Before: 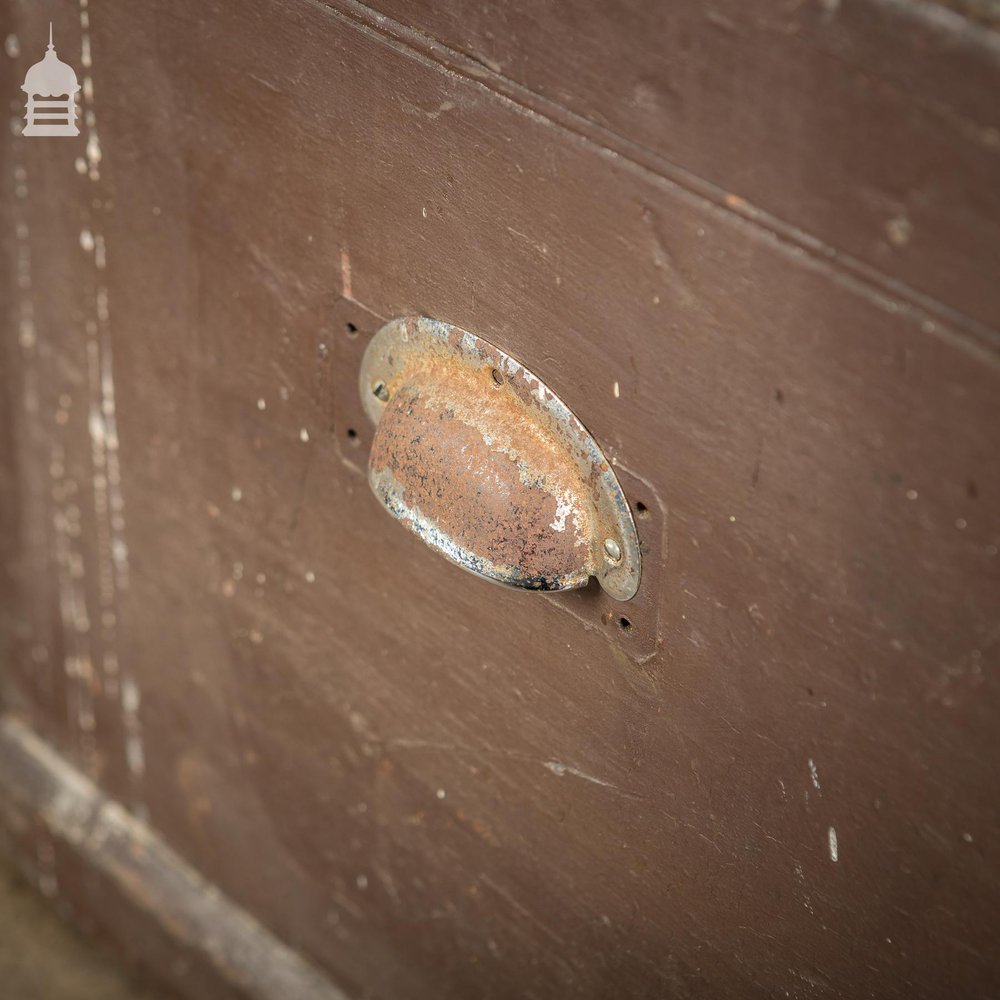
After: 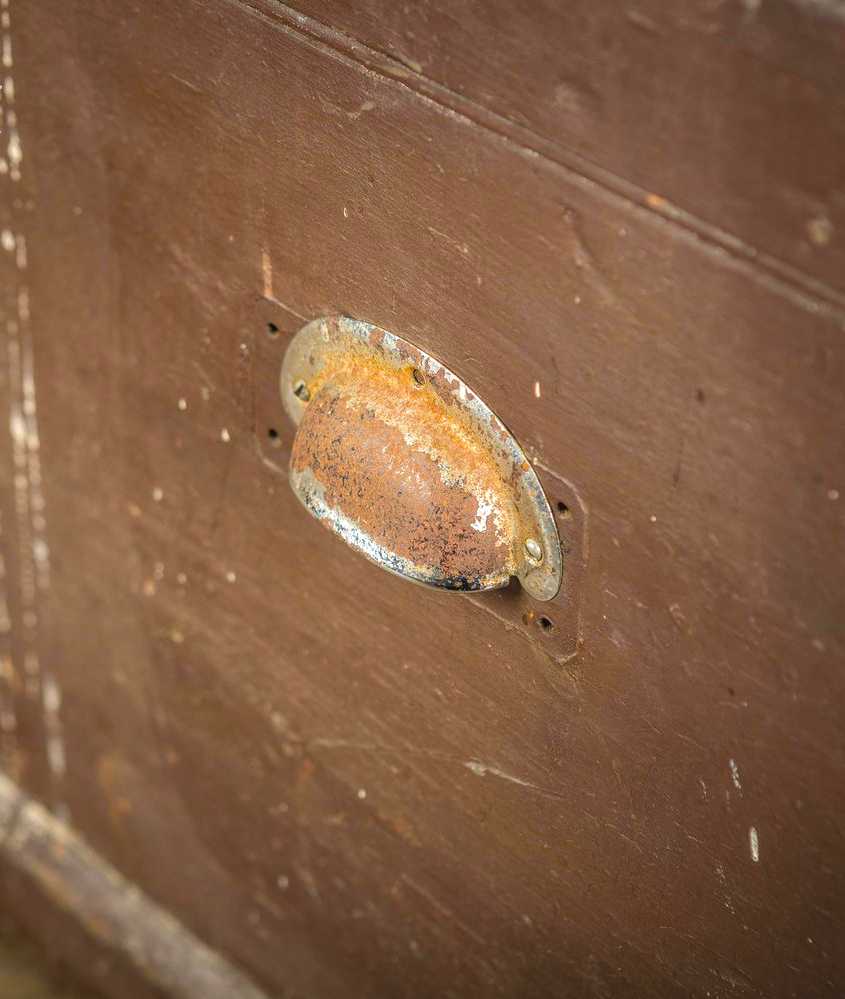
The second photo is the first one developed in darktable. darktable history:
color balance rgb: global offset › luminance 0.738%, perceptual saturation grading › global saturation 40.763%, global vibrance 20%
crop: left 7.987%, right 7.455%
local contrast: on, module defaults
